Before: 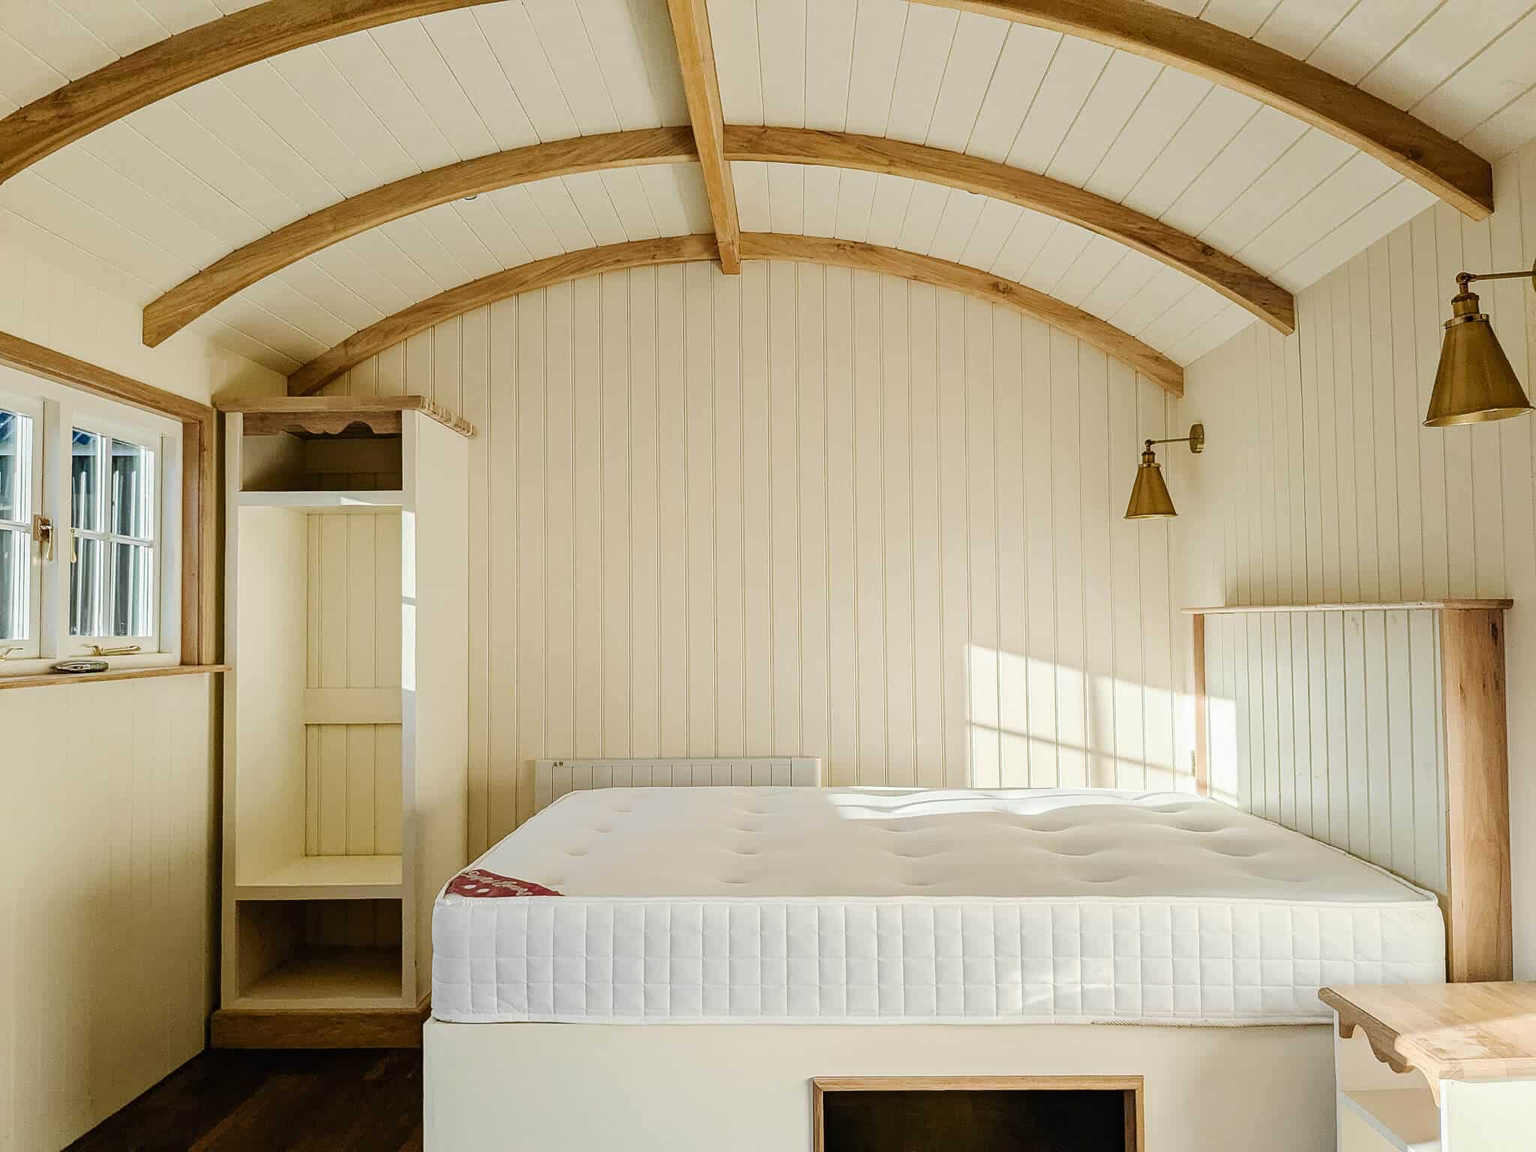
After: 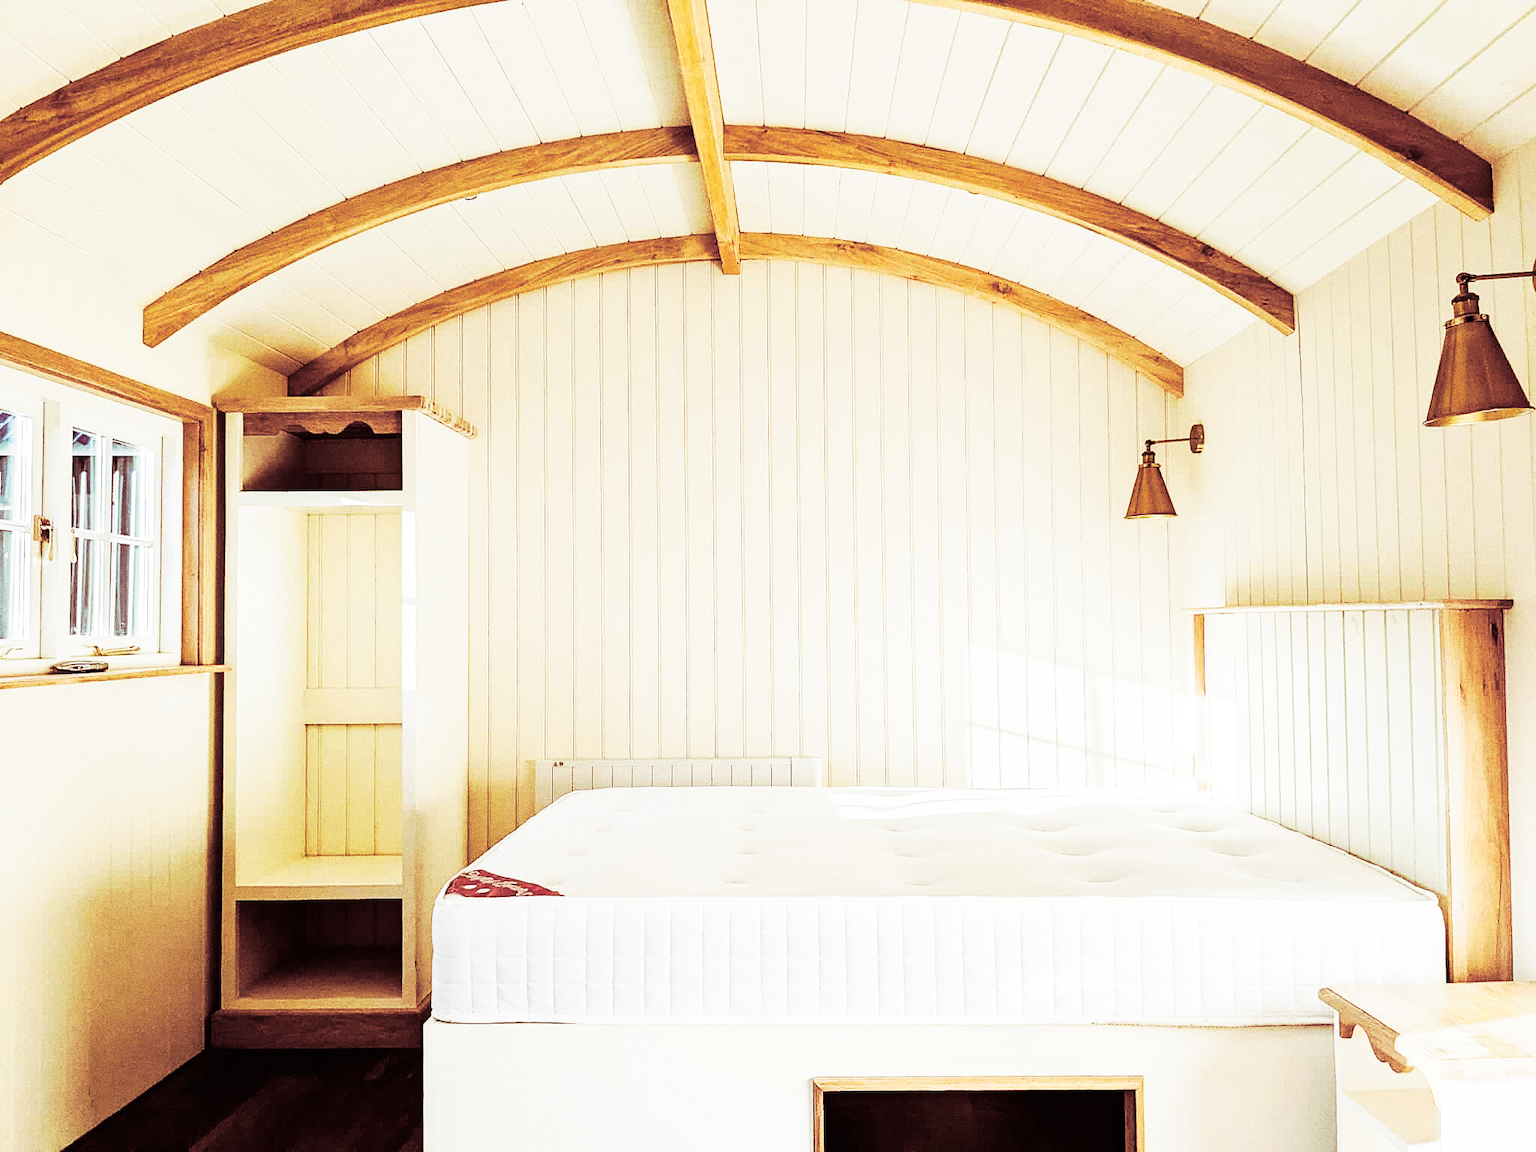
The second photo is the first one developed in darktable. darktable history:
grain: coarseness 0.09 ISO, strength 40%
split-toning: highlights › saturation 0, balance -61.83
base curve: curves: ch0 [(0, 0) (0.007, 0.004) (0.027, 0.03) (0.046, 0.07) (0.207, 0.54) (0.442, 0.872) (0.673, 0.972) (1, 1)], preserve colors none
